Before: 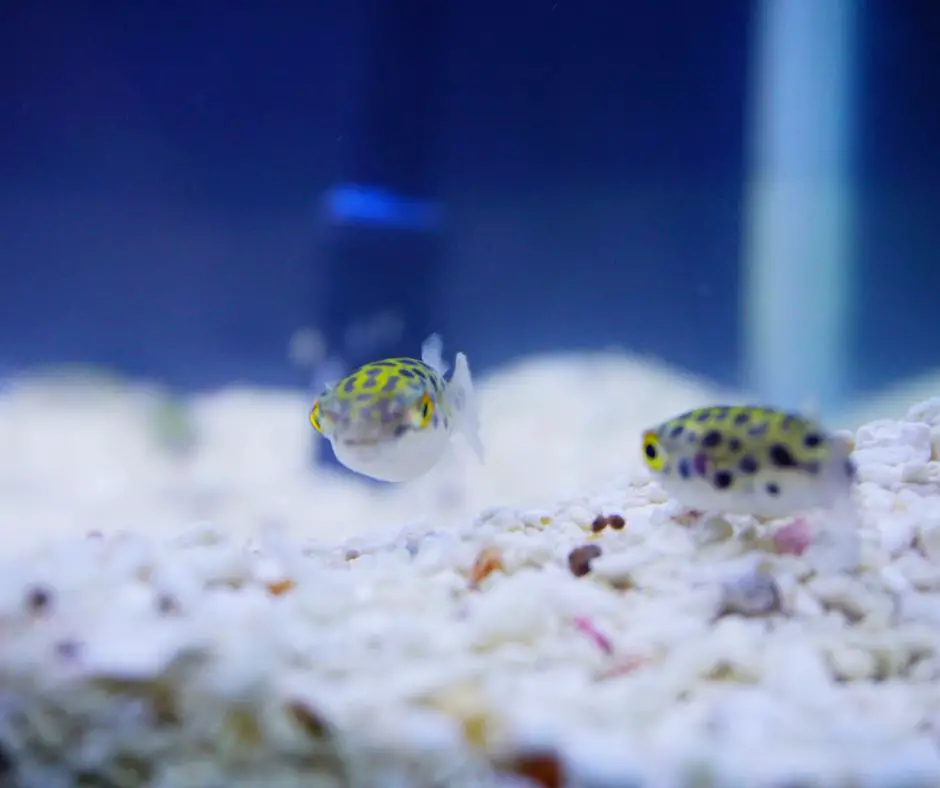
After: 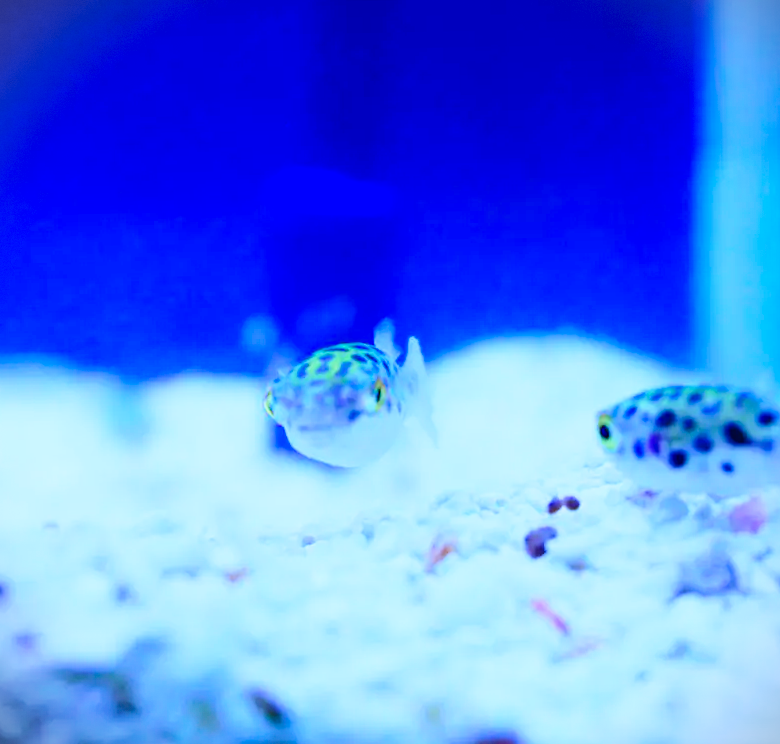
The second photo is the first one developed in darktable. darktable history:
crop and rotate: angle 1.04°, left 4.13%, top 1.039%, right 11.113%, bottom 2.399%
vignetting: fall-off start 100.1%, fall-off radius 65.33%, automatic ratio true, dithering 8-bit output
base curve: curves: ch0 [(0, 0) (0.028, 0.03) (0.121, 0.232) (0.46, 0.748) (0.859, 0.968) (1, 1)], preserve colors none
color calibration: illuminant as shot in camera, x 0.483, y 0.431, temperature 2415.42 K
local contrast: mode bilateral grid, contrast 99, coarseness 99, detail 89%, midtone range 0.2
